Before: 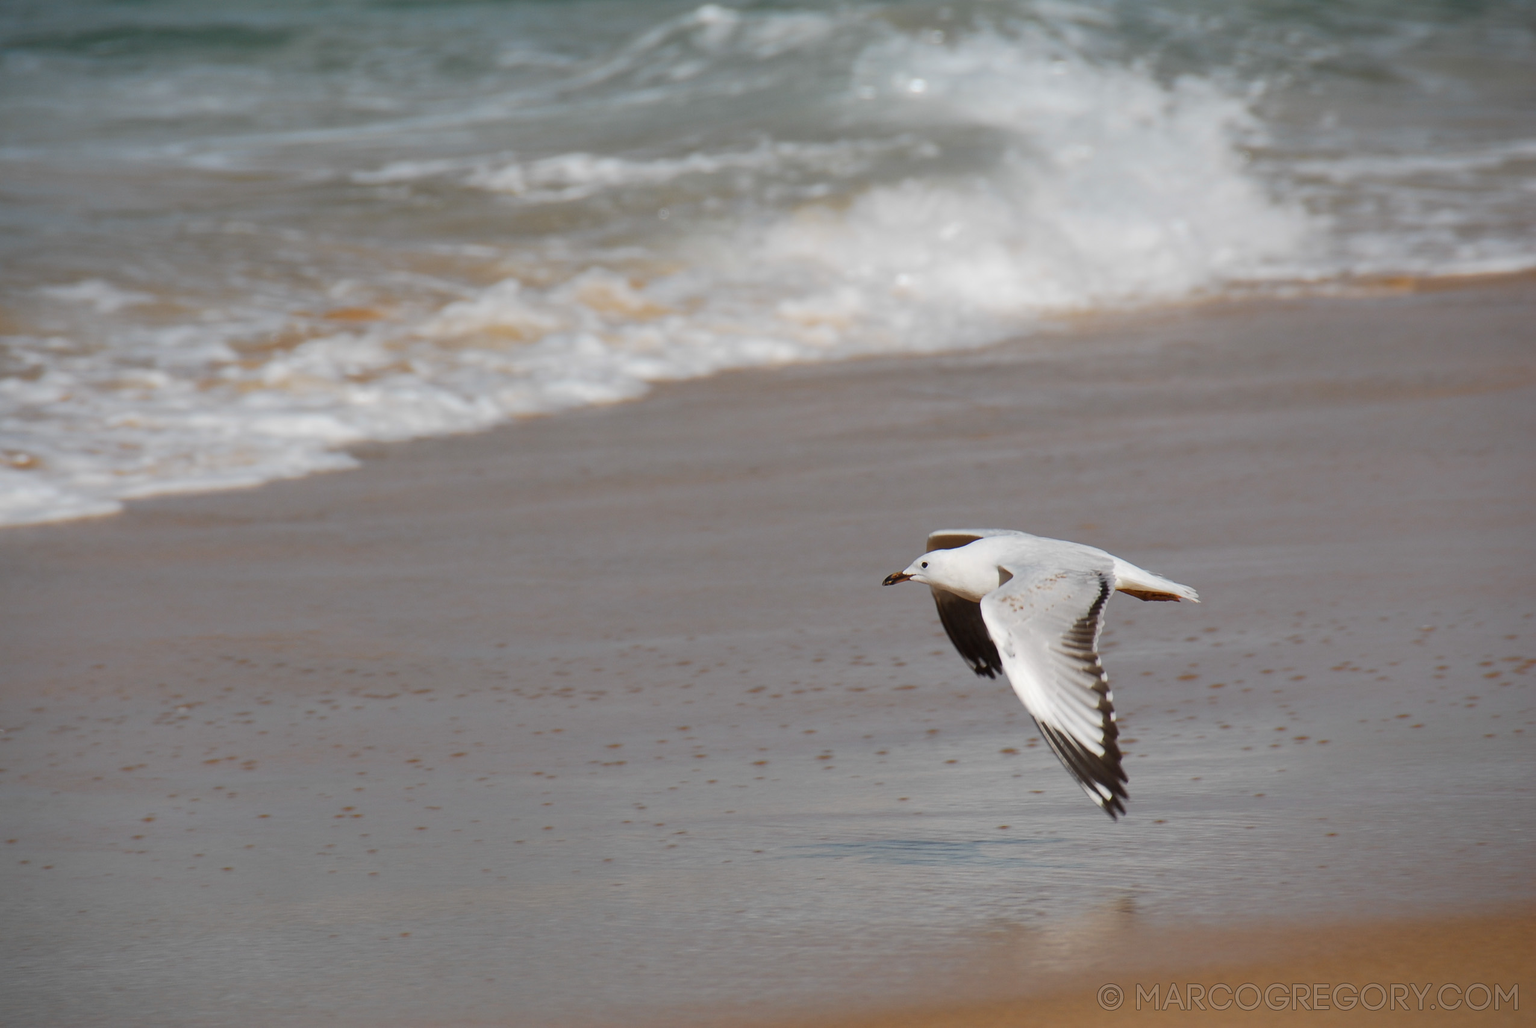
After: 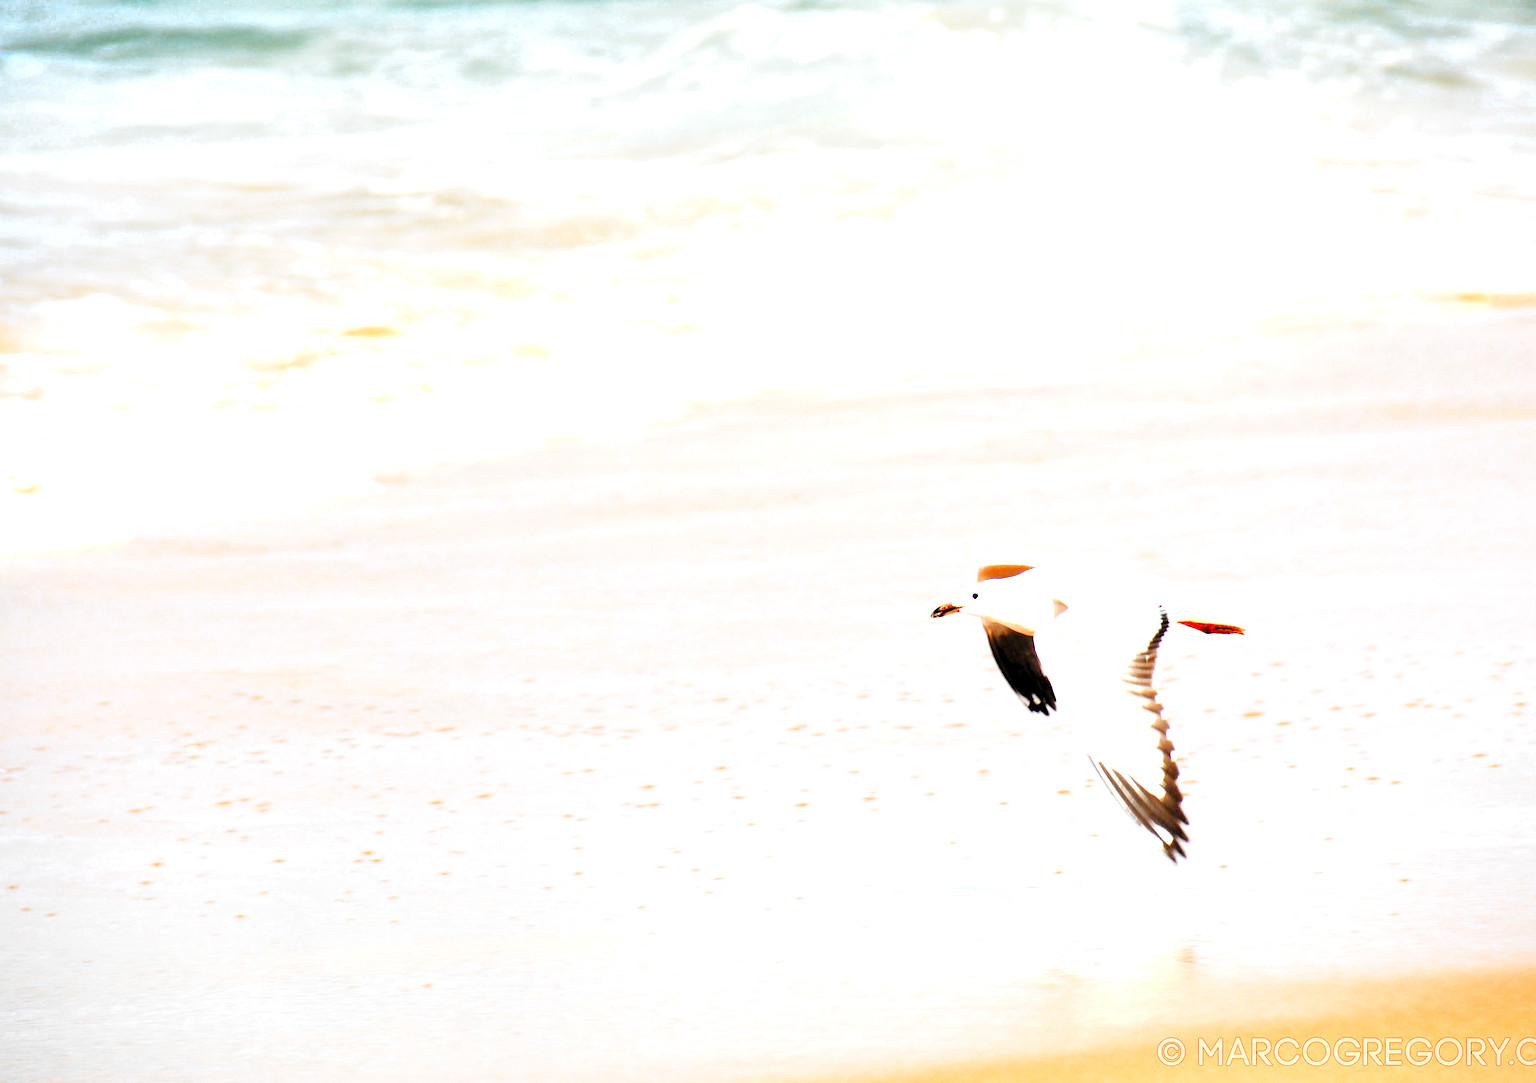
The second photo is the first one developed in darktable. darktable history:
color zones: curves: ch0 [(0.473, 0.374) (0.742, 0.784)]; ch1 [(0.354, 0.737) (0.742, 0.705)]; ch2 [(0.318, 0.421) (0.758, 0.532)]
tone equalizer: on, module defaults
color contrast: green-magenta contrast 0.85, blue-yellow contrast 1.25, unbound 0
rgb levels: levels [[0.034, 0.472, 0.904], [0, 0.5, 1], [0, 0.5, 1]]
crop and rotate: right 5.167%
exposure: black level correction 0, exposure 2.088 EV, compensate exposure bias true, compensate highlight preservation false
base curve: curves: ch0 [(0, 0) (0.036, 0.025) (0.121, 0.166) (0.206, 0.329) (0.605, 0.79) (1, 1)], preserve colors none
